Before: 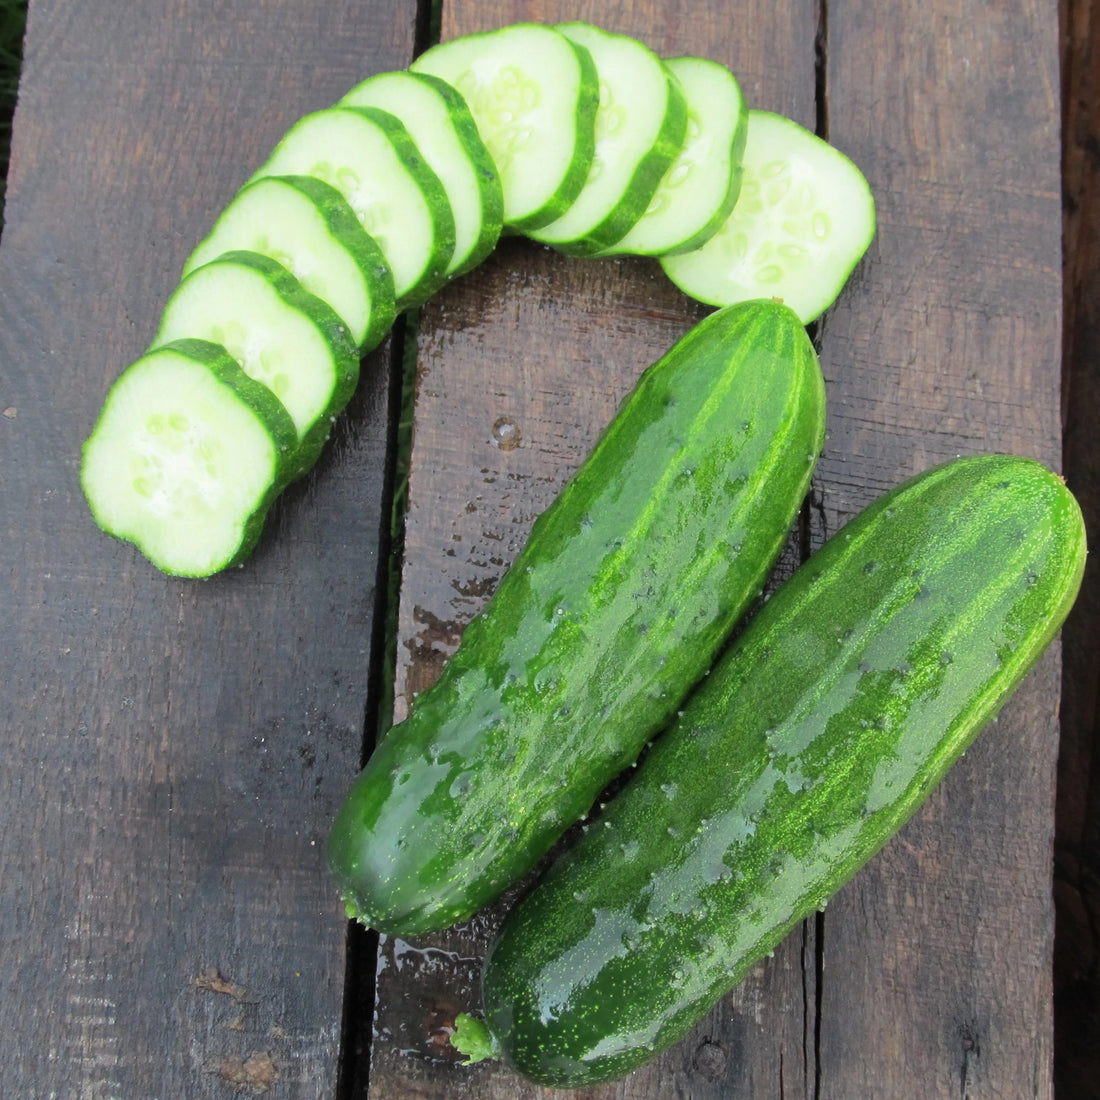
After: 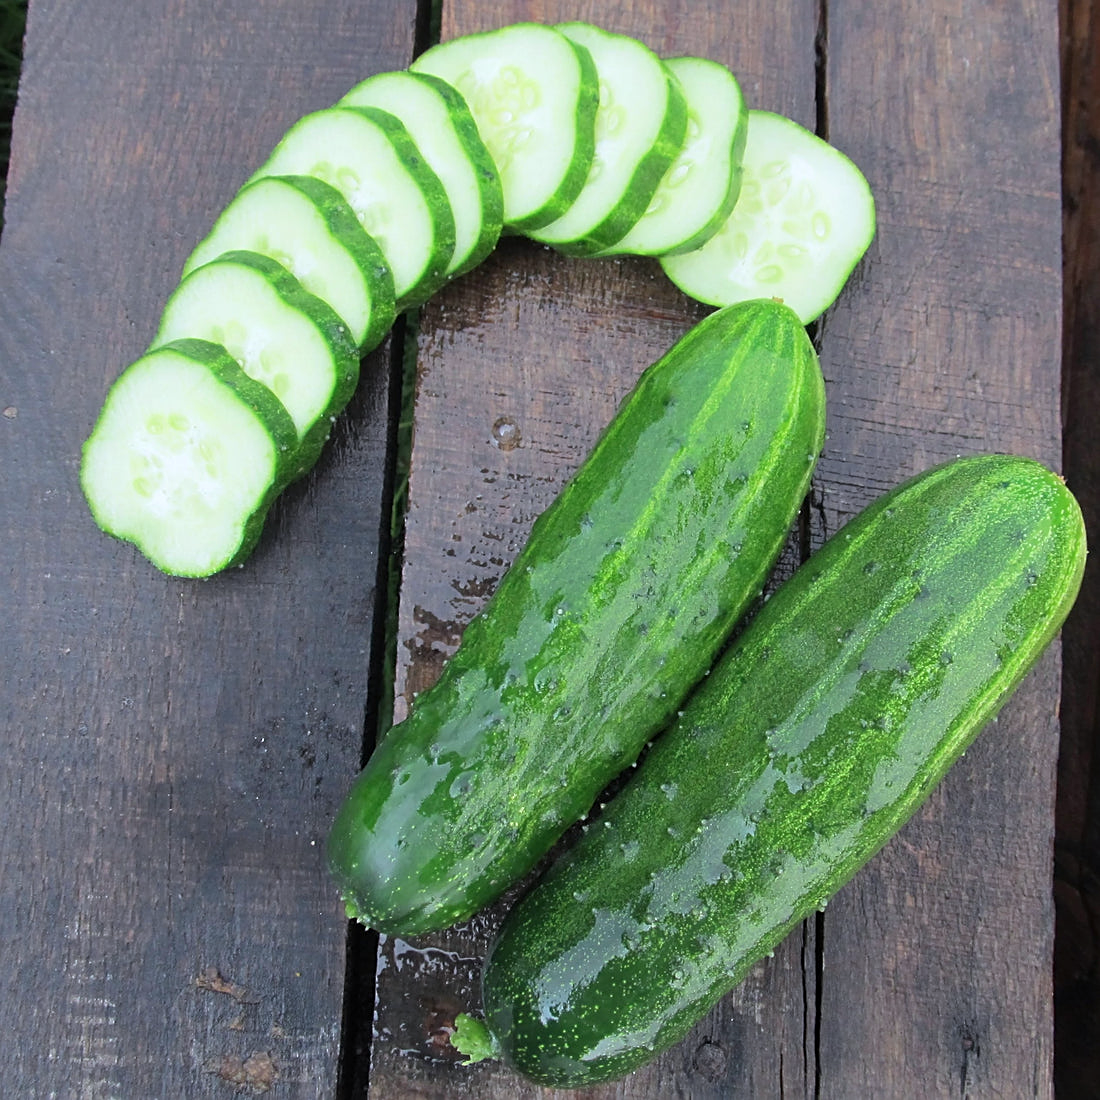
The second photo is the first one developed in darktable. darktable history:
sharpen: on, module defaults
color calibration: illuminant as shot in camera, x 0.358, y 0.373, temperature 4628.91 K
tone equalizer: on, module defaults
